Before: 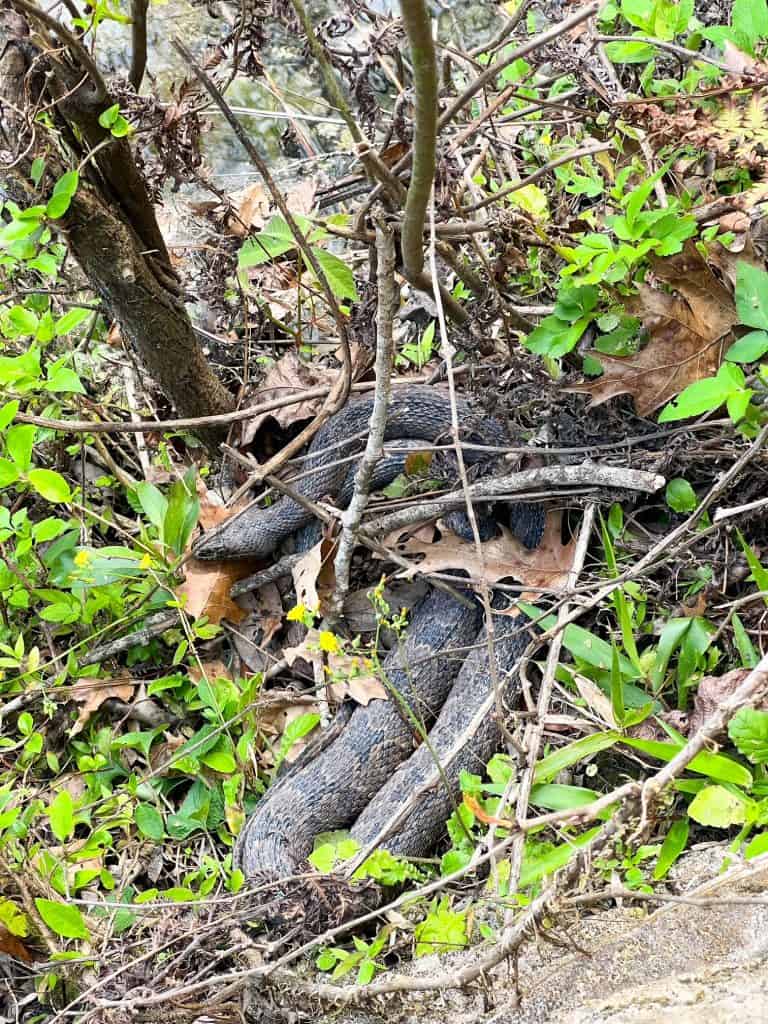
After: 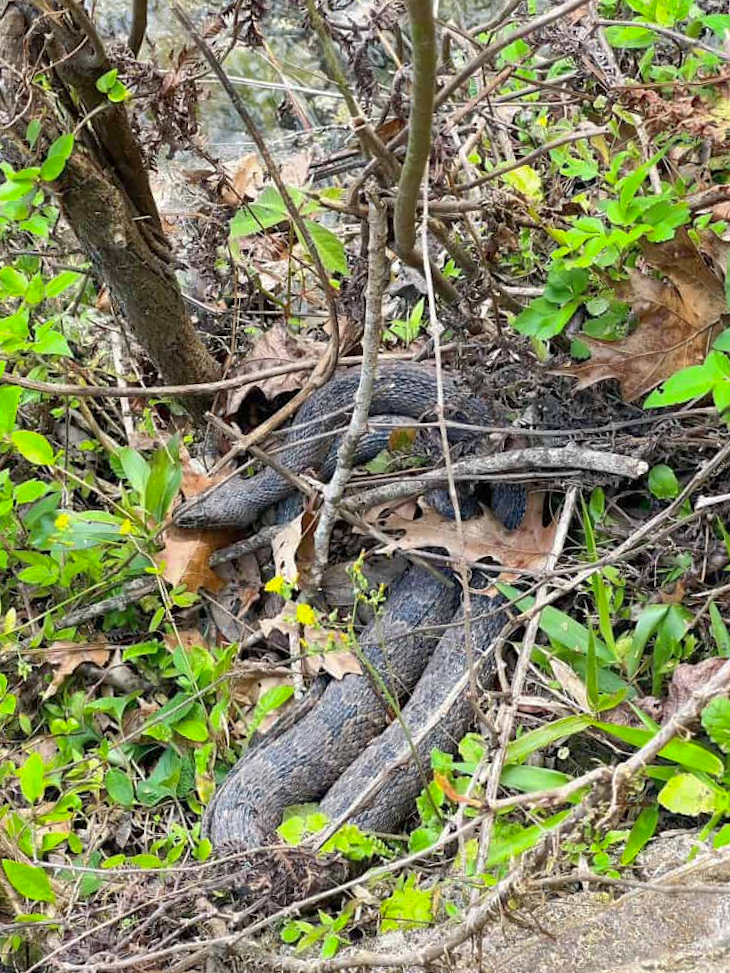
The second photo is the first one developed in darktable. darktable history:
shadows and highlights: on, module defaults
crop and rotate: angle -2.25°
